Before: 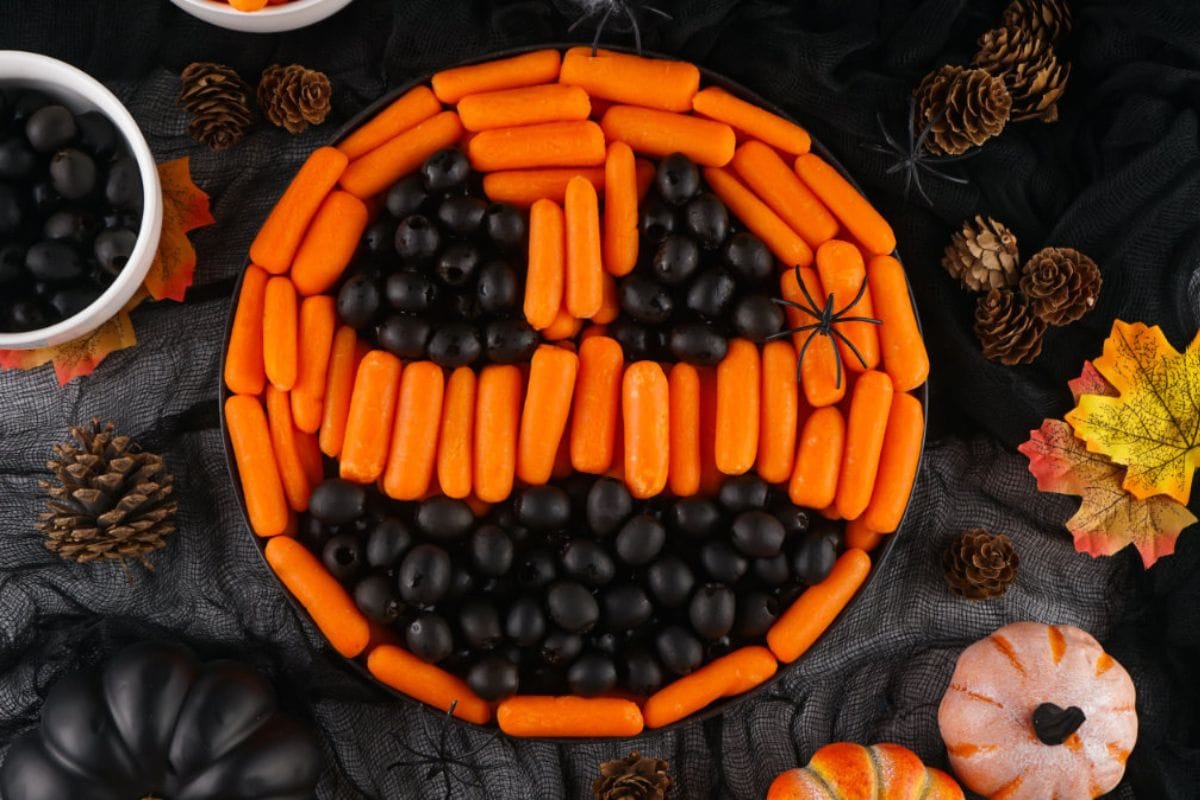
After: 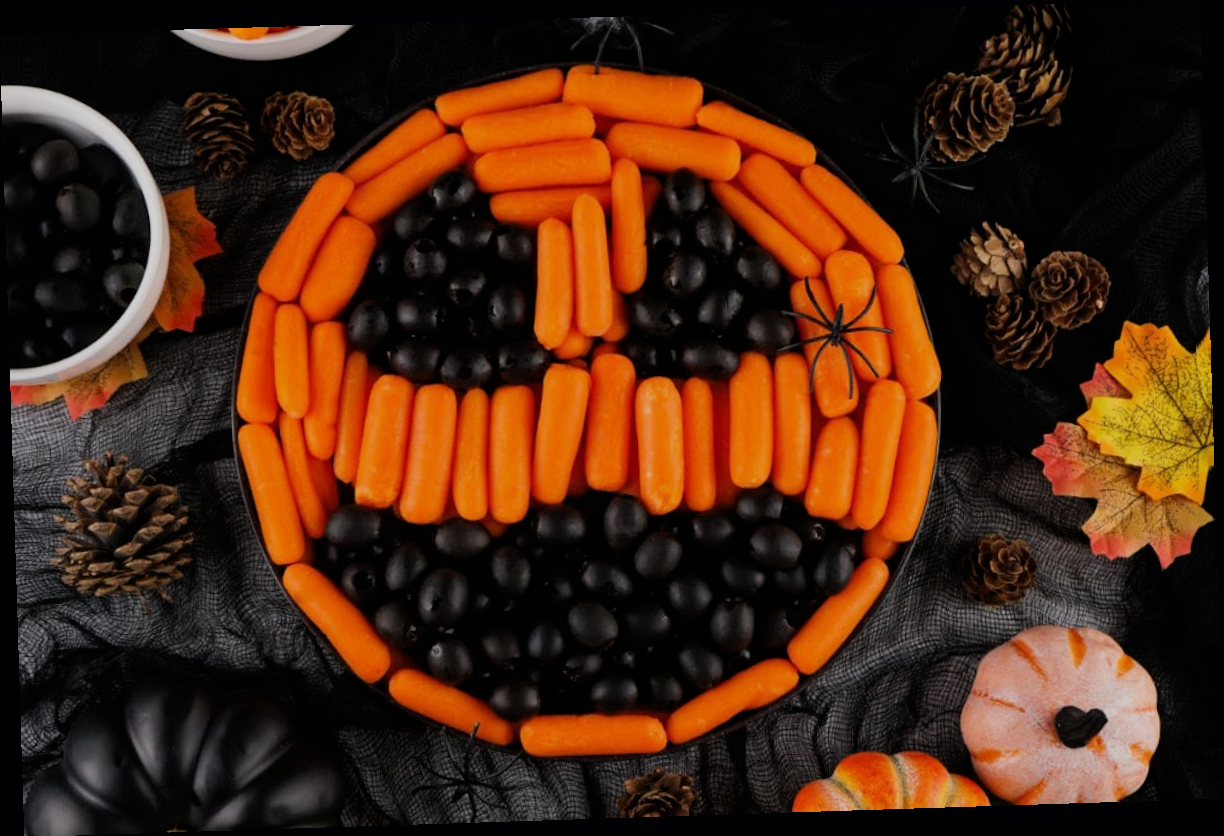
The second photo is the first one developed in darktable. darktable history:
rotate and perspective: rotation -1.77°, lens shift (horizontal) 0.004, automatic cropping off
filmic rgb: black relative exposure -7.65 EV, white relative exposure 4.56 EV, hardness 3.61, color science v6 (2022)
